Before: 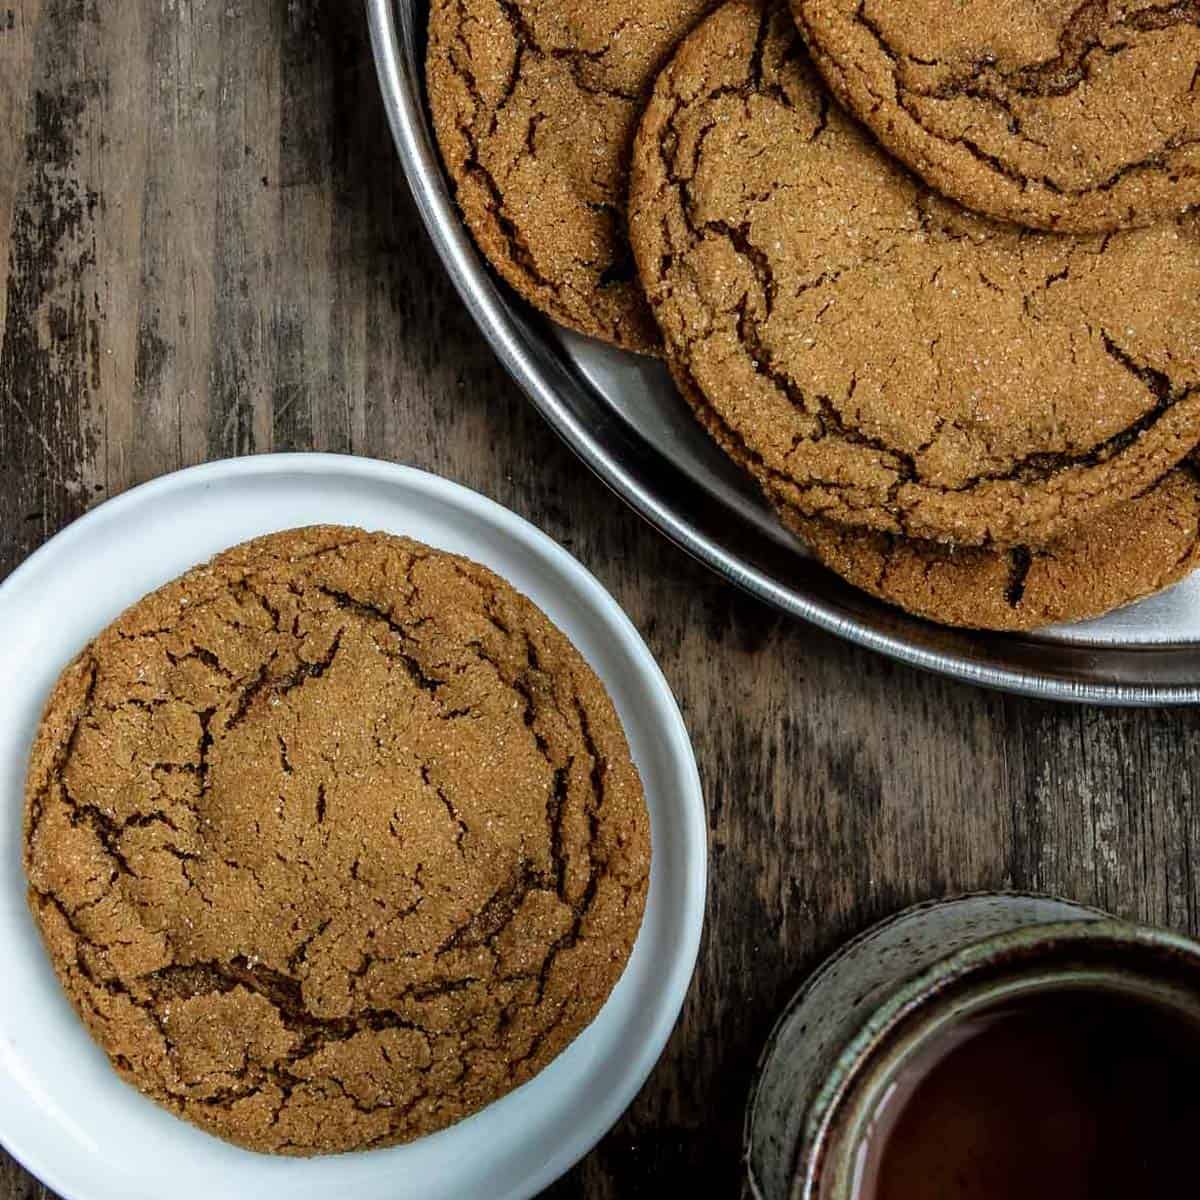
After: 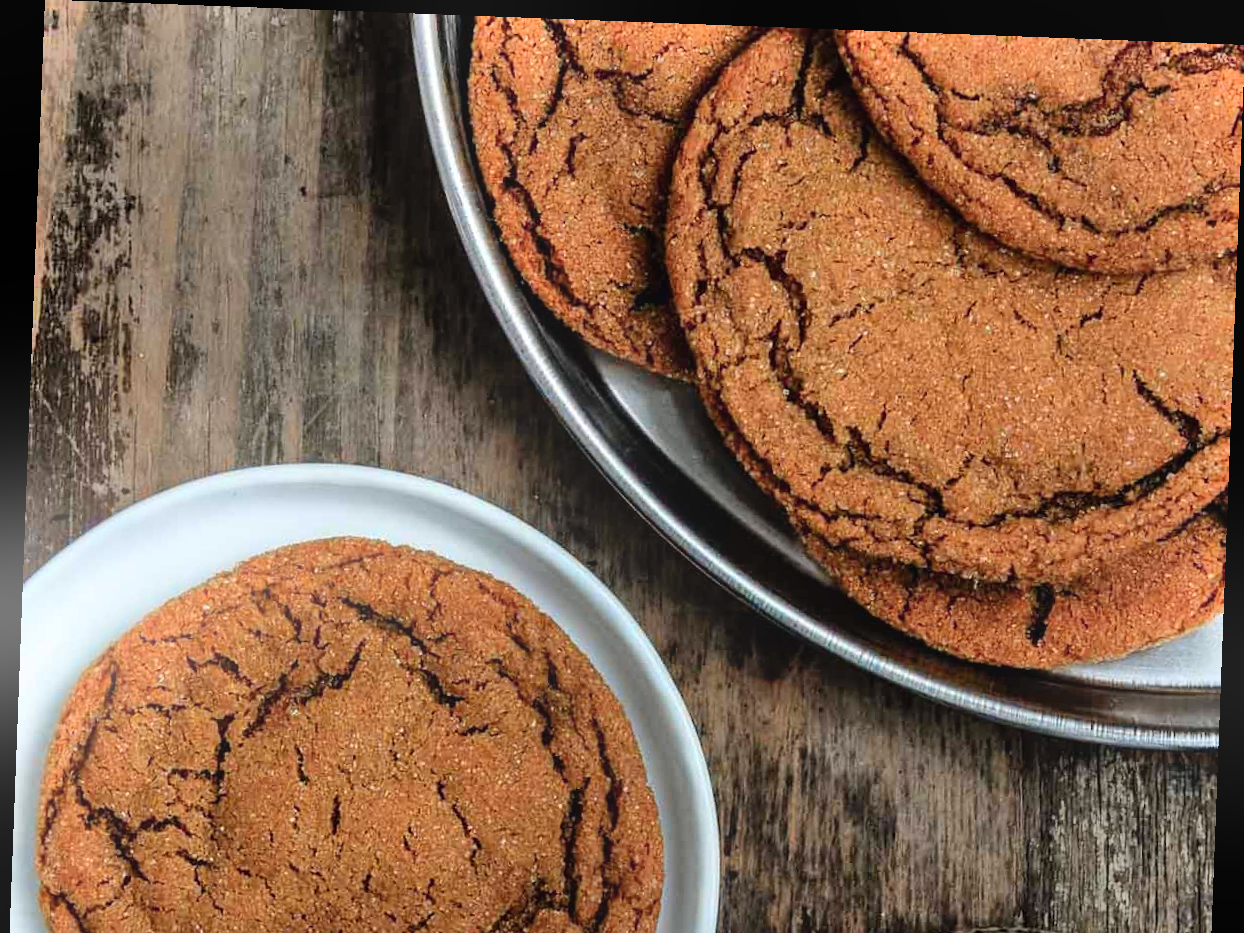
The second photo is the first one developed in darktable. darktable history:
shadows and highlights: shadows 52.42, soften with gaussian
rotate and perspective: rotation 2.17°, automatic cropping off
color zones: curves: ch1 [(0.263, 0.53) (0.376, 0.287) (0.487, 0.512) (0.748, 0.547) (1, 0.513)]; ch2 [(0.262, 0.45) (0.751, 0.477)], mix 31.98%
bloom: on, module defaults
crop: bottom 24.967%
exposure: exposure 0.014 EV, compensate highlight preservation false
